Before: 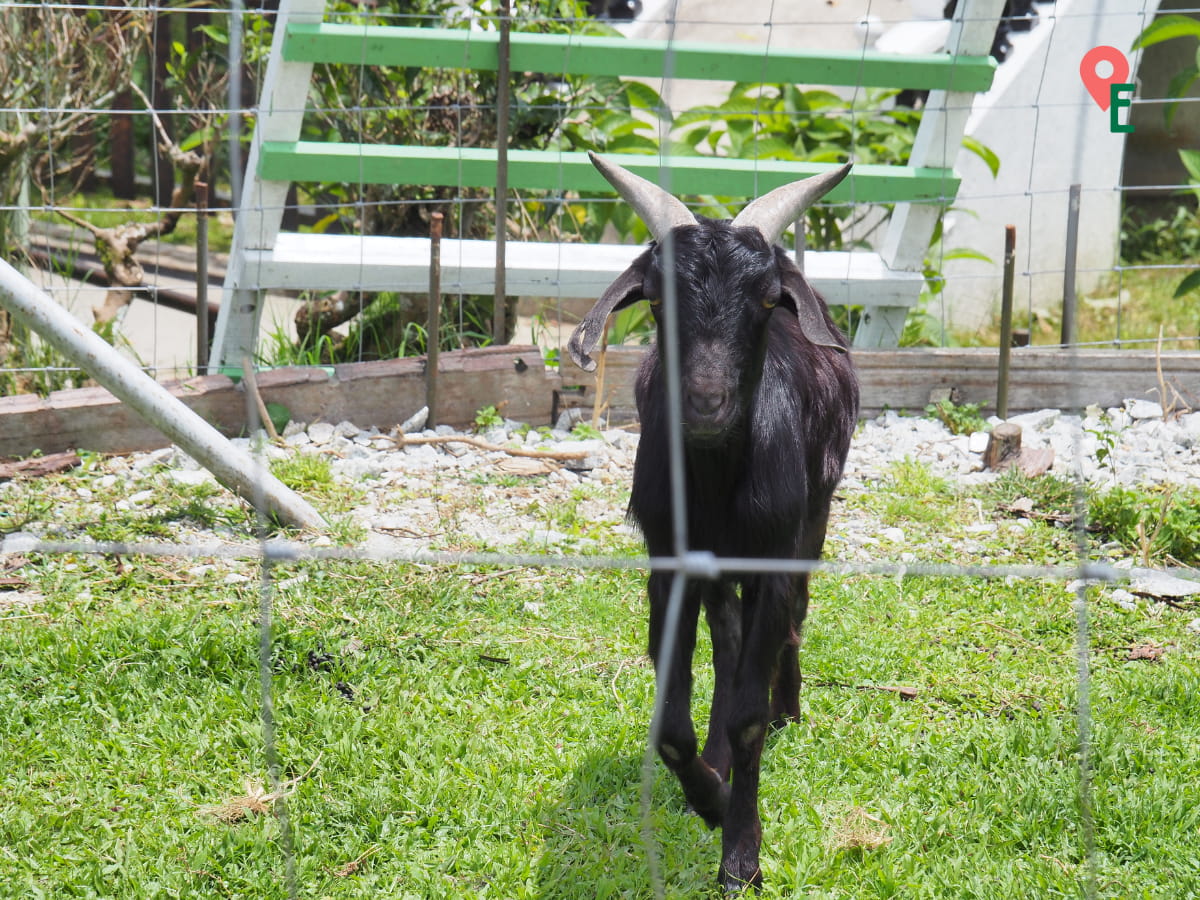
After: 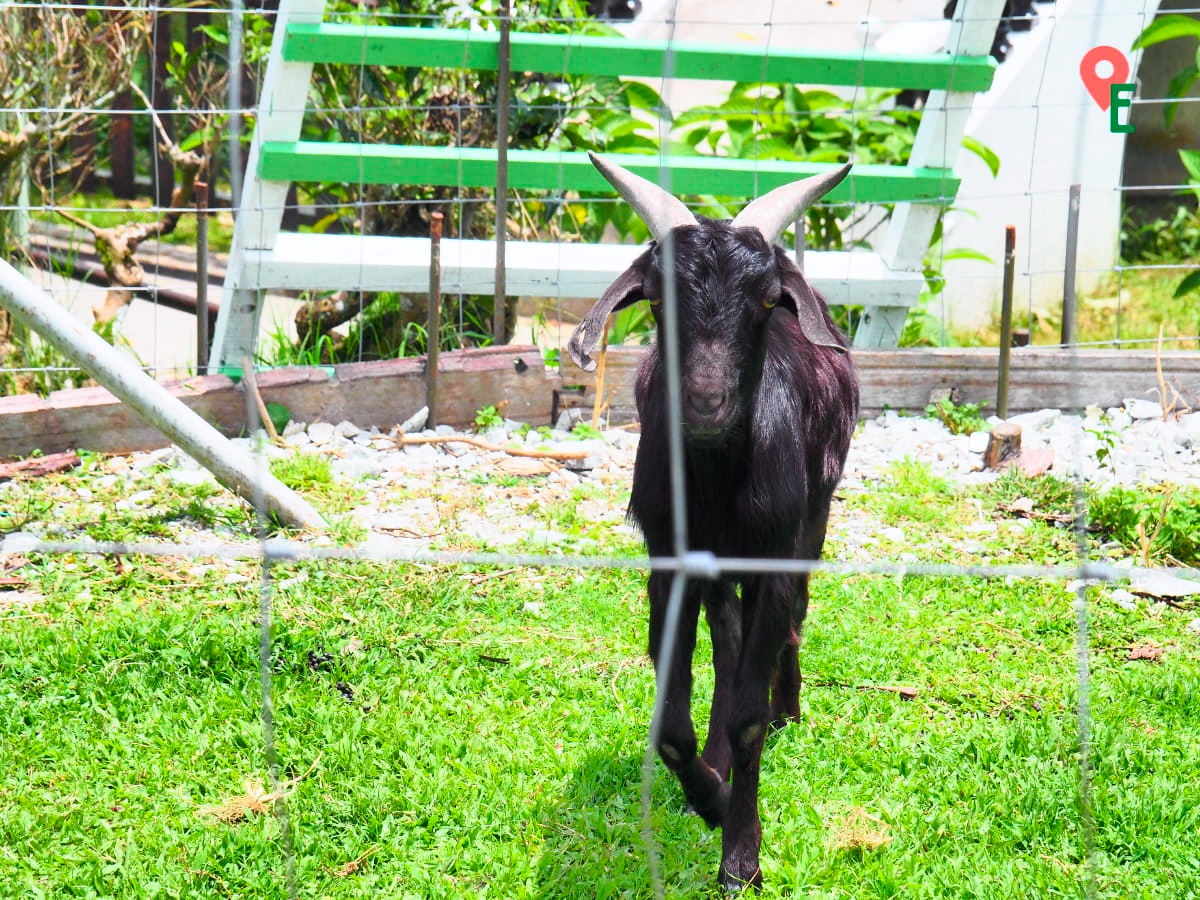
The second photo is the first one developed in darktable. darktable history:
tone curve: curves: ch0 [(0, 0) (0.051, 0.027) (0.096, 0.071) (0.241, 0.247) (0.455, 0.52) (0.594, 0.692) (0.715, 0.845) (0.84, 0.936) (1, 1)]; ch1 [(0, 0) (0.1, 0.038) (0.318, 0.243) (0.399, 0.351) (0.478, 0.469) (0.499, 0.499) (0.534, 0.549) (0.565, 0.605) (0.601, 0.644) (0.666, 0.701) (1, 1)]; ch2 [(0, 0) (0.453, 0.45) (0.479, 0.483) (0.504, 0.499) (0.52, 0.508) (0.561, 0.573) (0.592, 0.617) (0.824, 0.815) (1, 1)], color space Lab, independent channels, preserve colors none
white balance: emerald 1
color balance rgb: perceptual saturation grading › global saturation 30%
